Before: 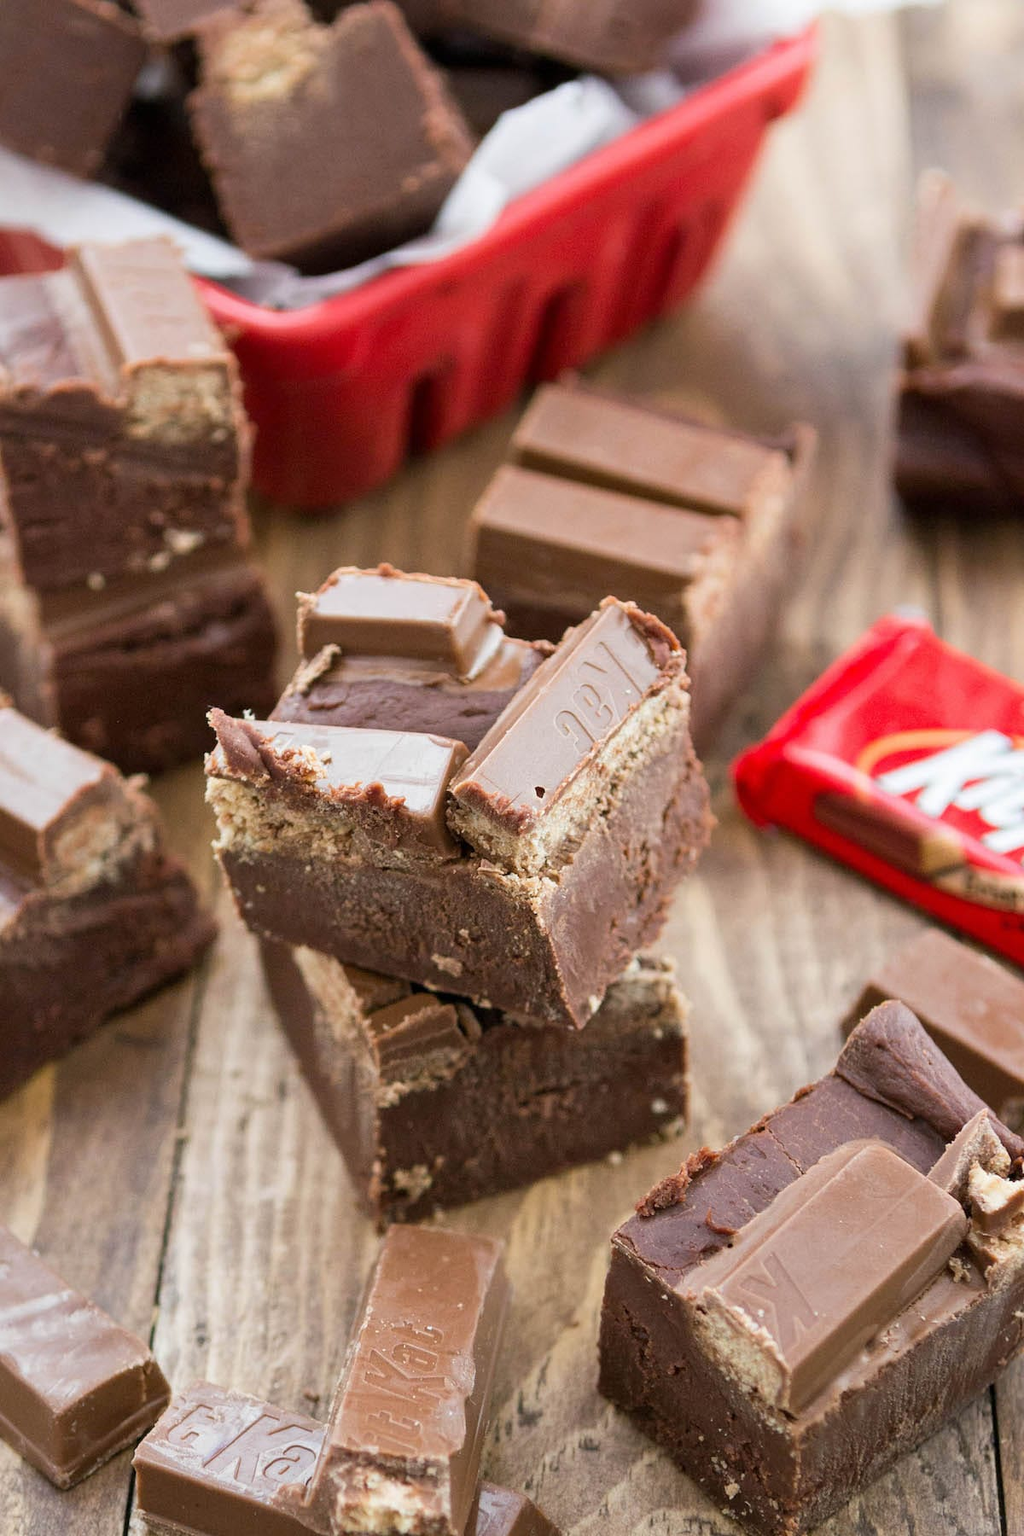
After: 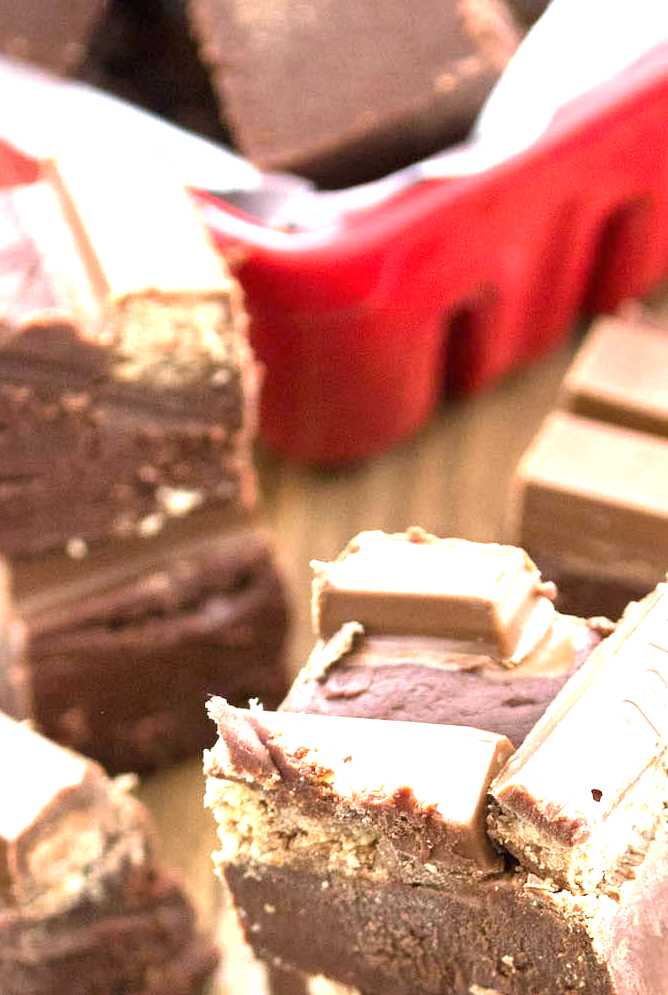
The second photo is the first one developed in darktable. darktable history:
crop and rotate: left 3.022%, top 7.393%, right 41.292%, bottom 37.286%
exposure: black level correction 0, exposure 1.493 EV, compensate highlight preservation false
